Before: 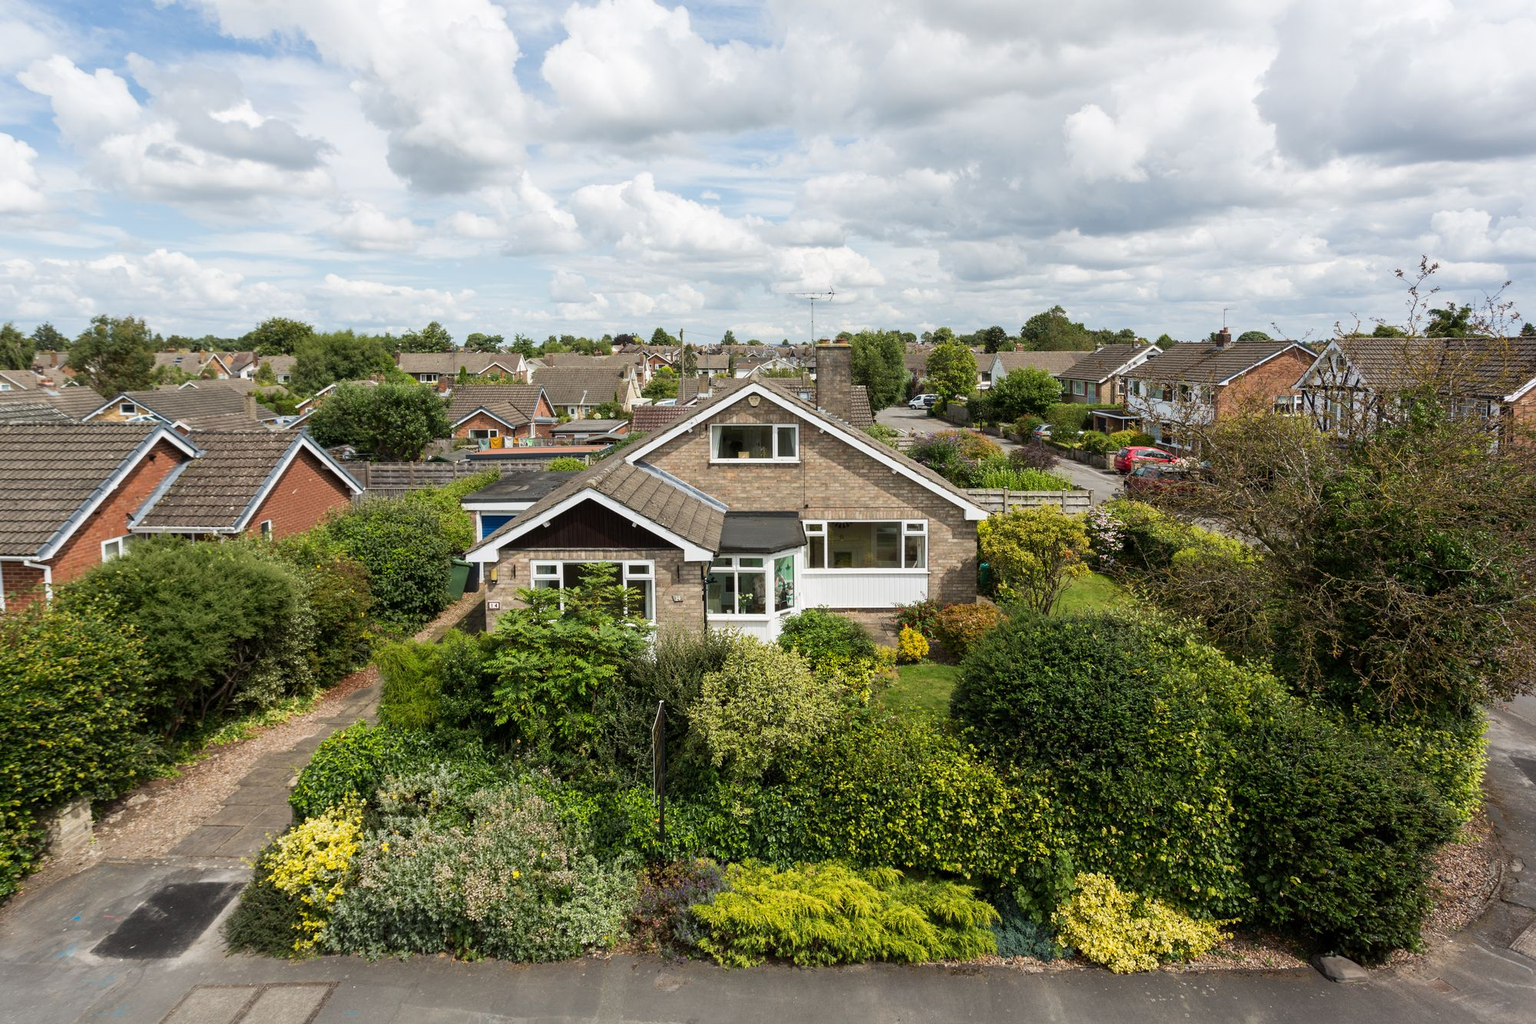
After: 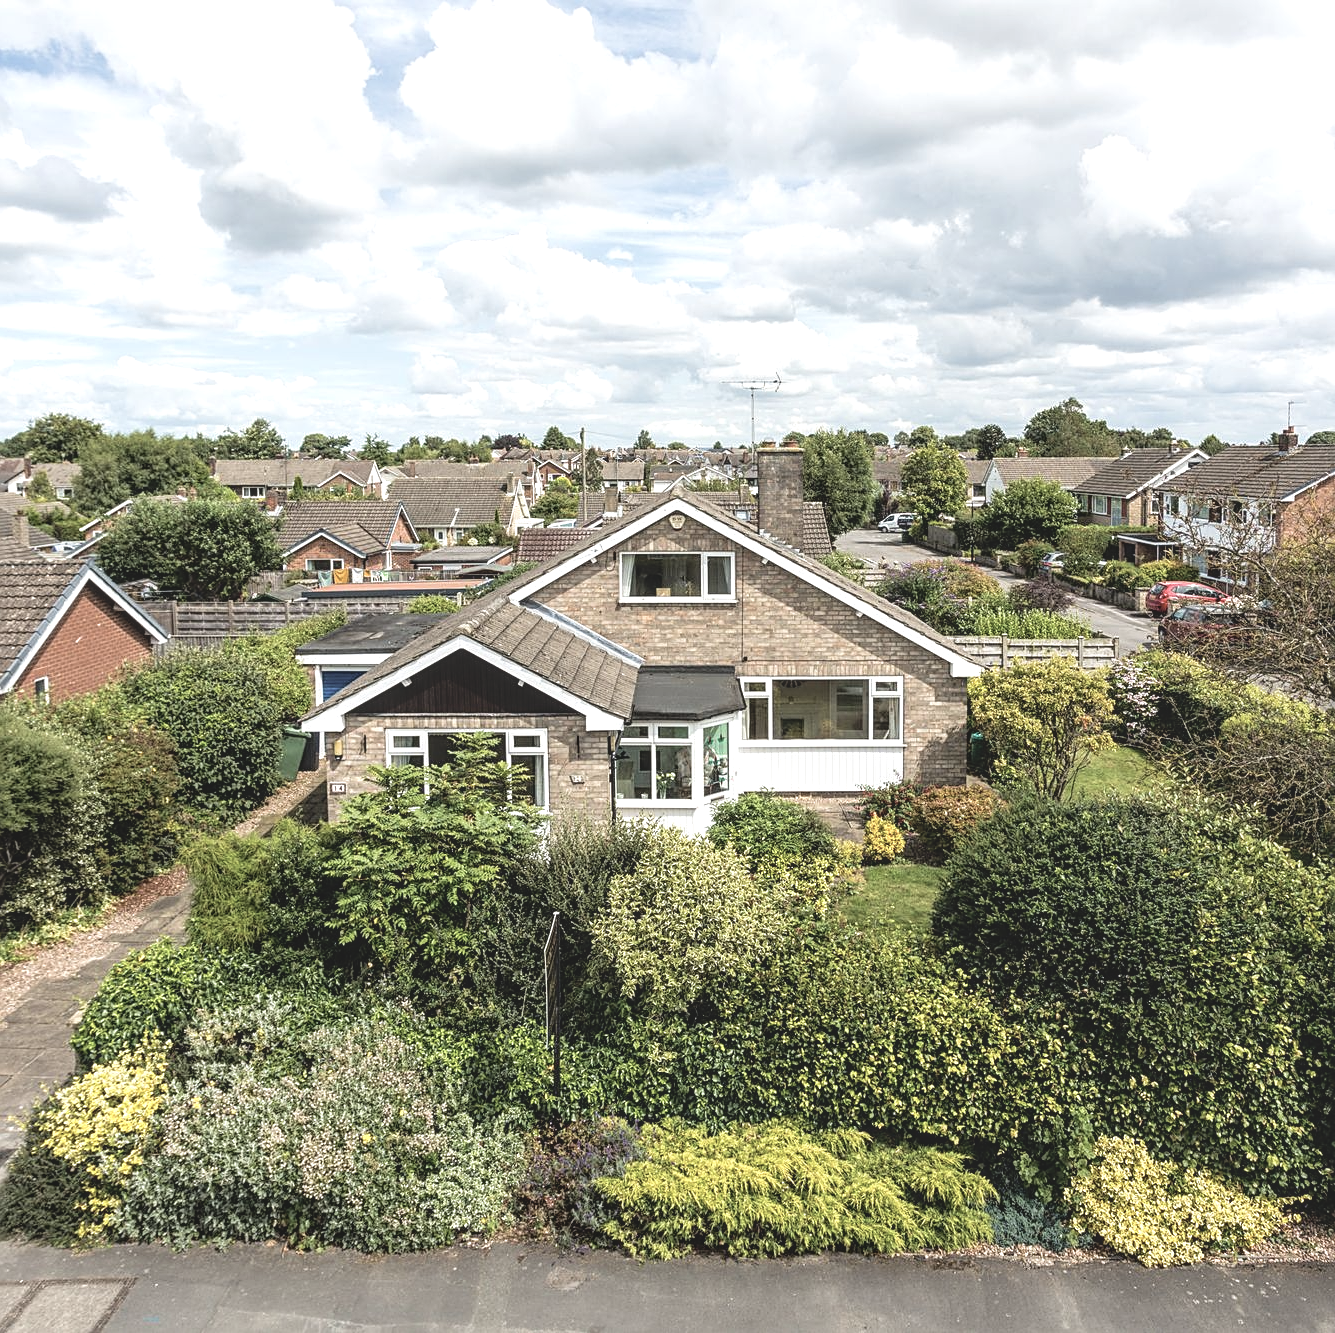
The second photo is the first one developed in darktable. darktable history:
sharpen: on, module defaults
crop and rotate: left 15.253%, right 17.993%
velvia: strength 15.01%
contrast brightness saturation: contrast -0.255, saturation -0.445
local contrast: on, module defaults
tone equalizer: -8 EV -1.09 EV, -7 EV -0.978 EV, -6 EV -0.827 EV, -5 EV -0.614 EV, -3 EV 0.611 EV, -2 EV 0.855 EV, -1 EV 1.01 EV, +0 EV 1.06 EV
